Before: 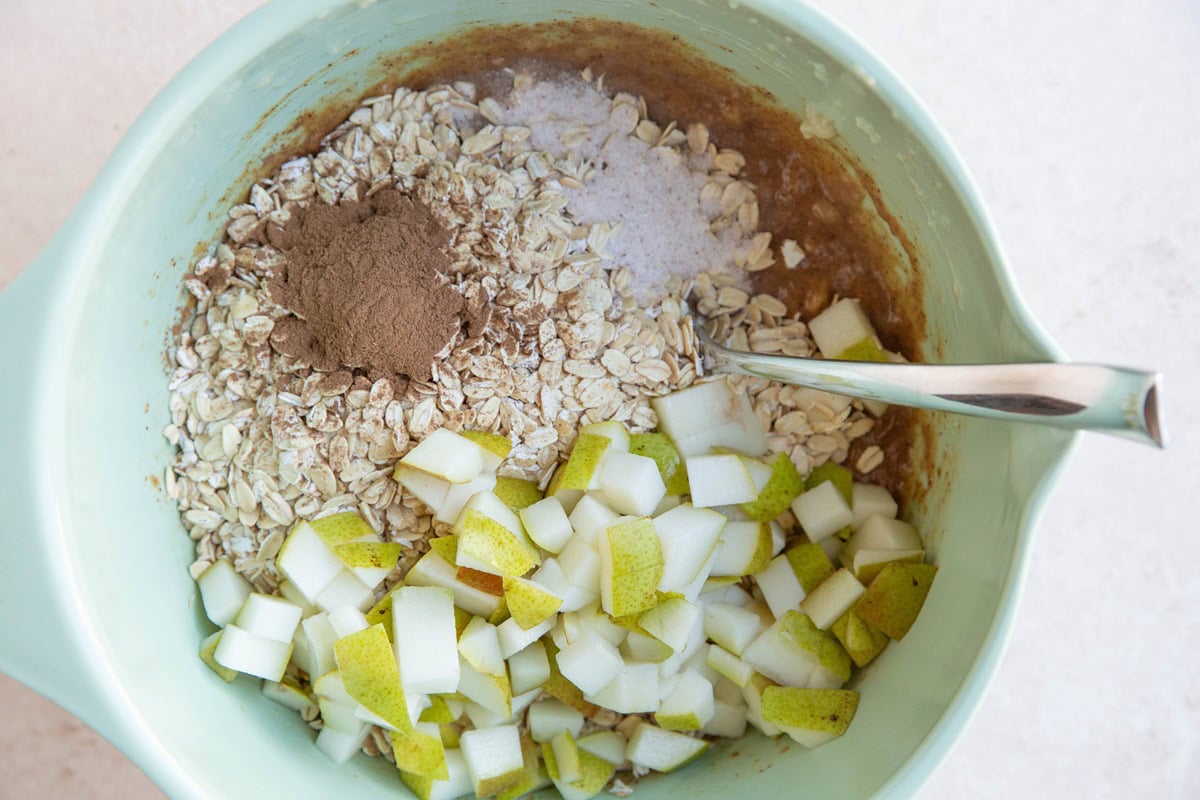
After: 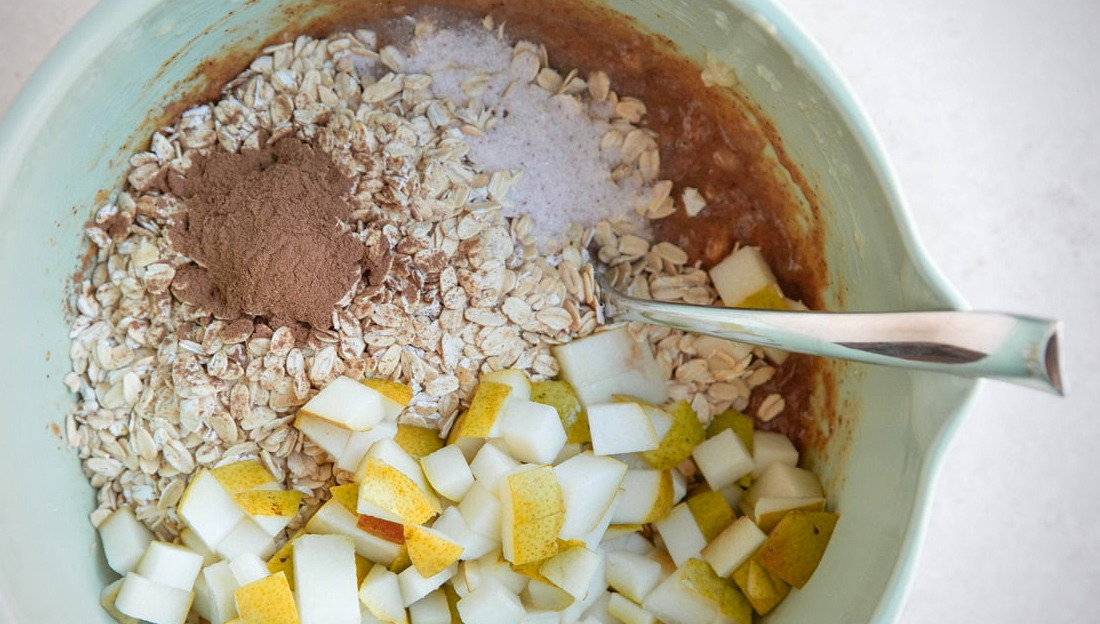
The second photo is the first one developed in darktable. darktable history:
vignetting: unbound false
crop: left 8.327%, top 6.58%, bottom 15.321%
color zones: curves: ch1 [(0.263, 0.53) (0.376, 0.287) (0.487, 0.512) (0.748, 0.547) (1, 0.513)]; ch2 [(0.262, 0.45) (0.751, 0.477)]
